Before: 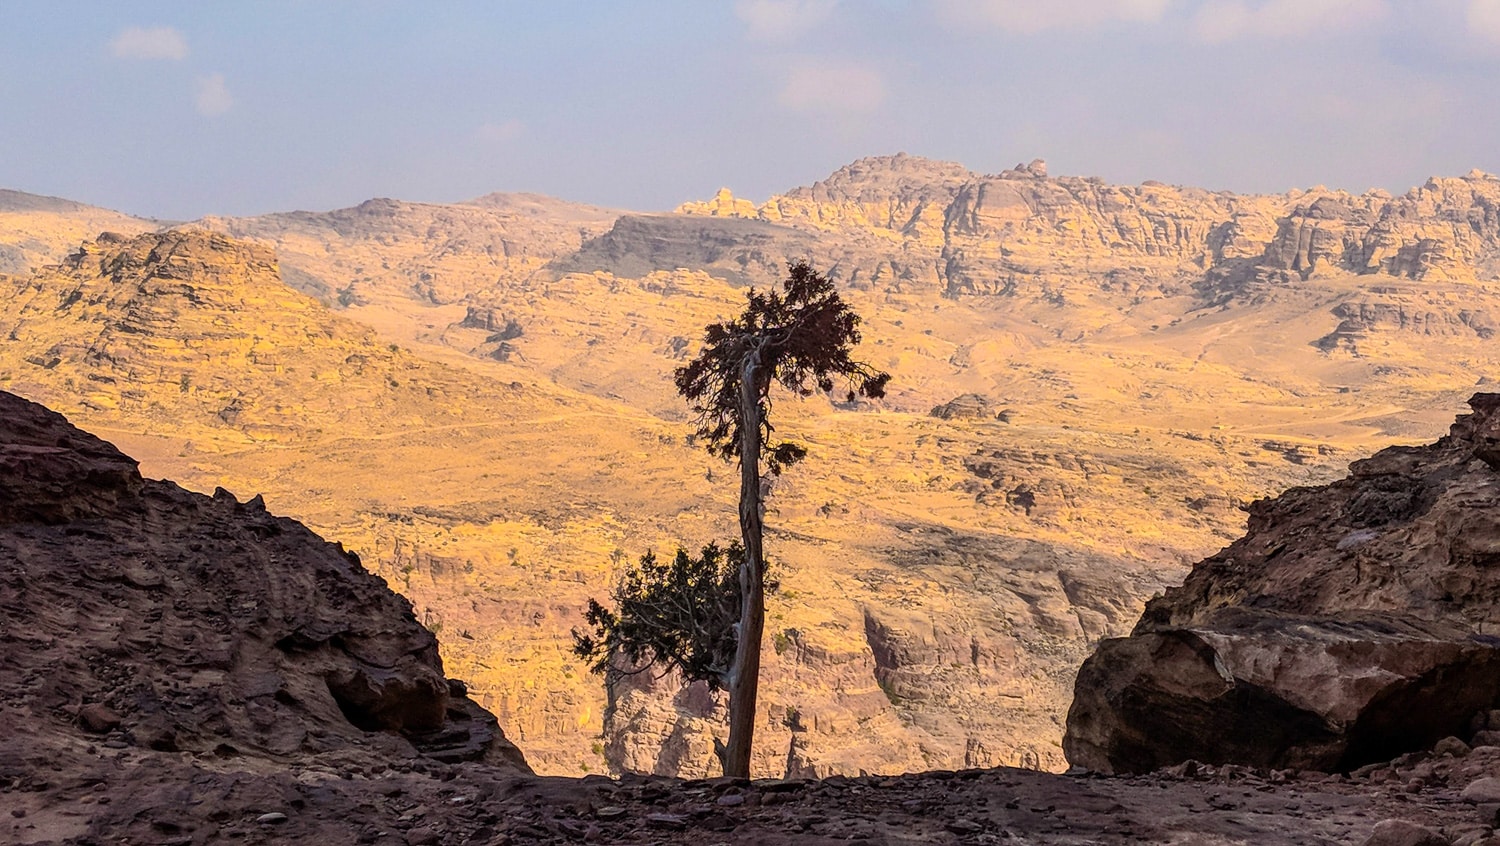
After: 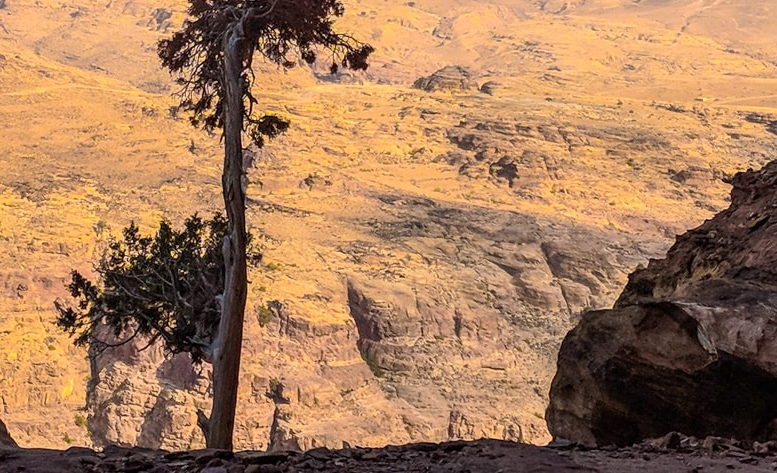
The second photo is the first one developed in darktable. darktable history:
crop: left 34.479%, top 38.822%, right 13.718%, bottom 5.172%
